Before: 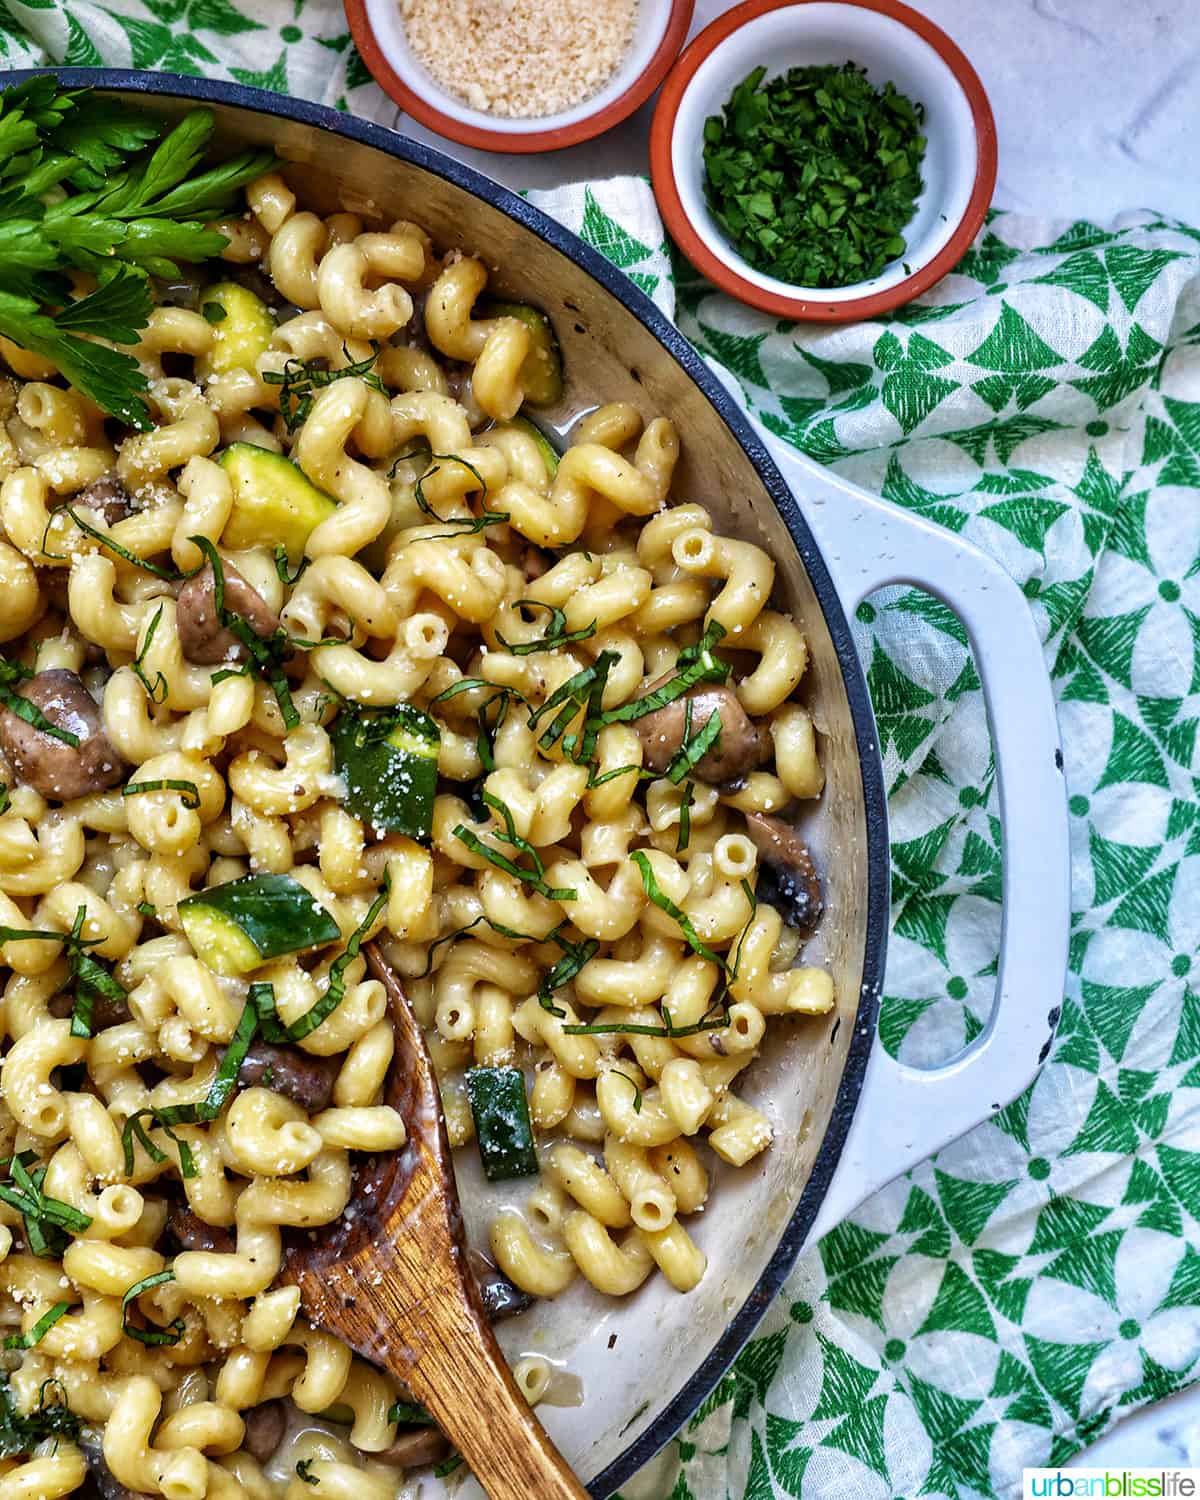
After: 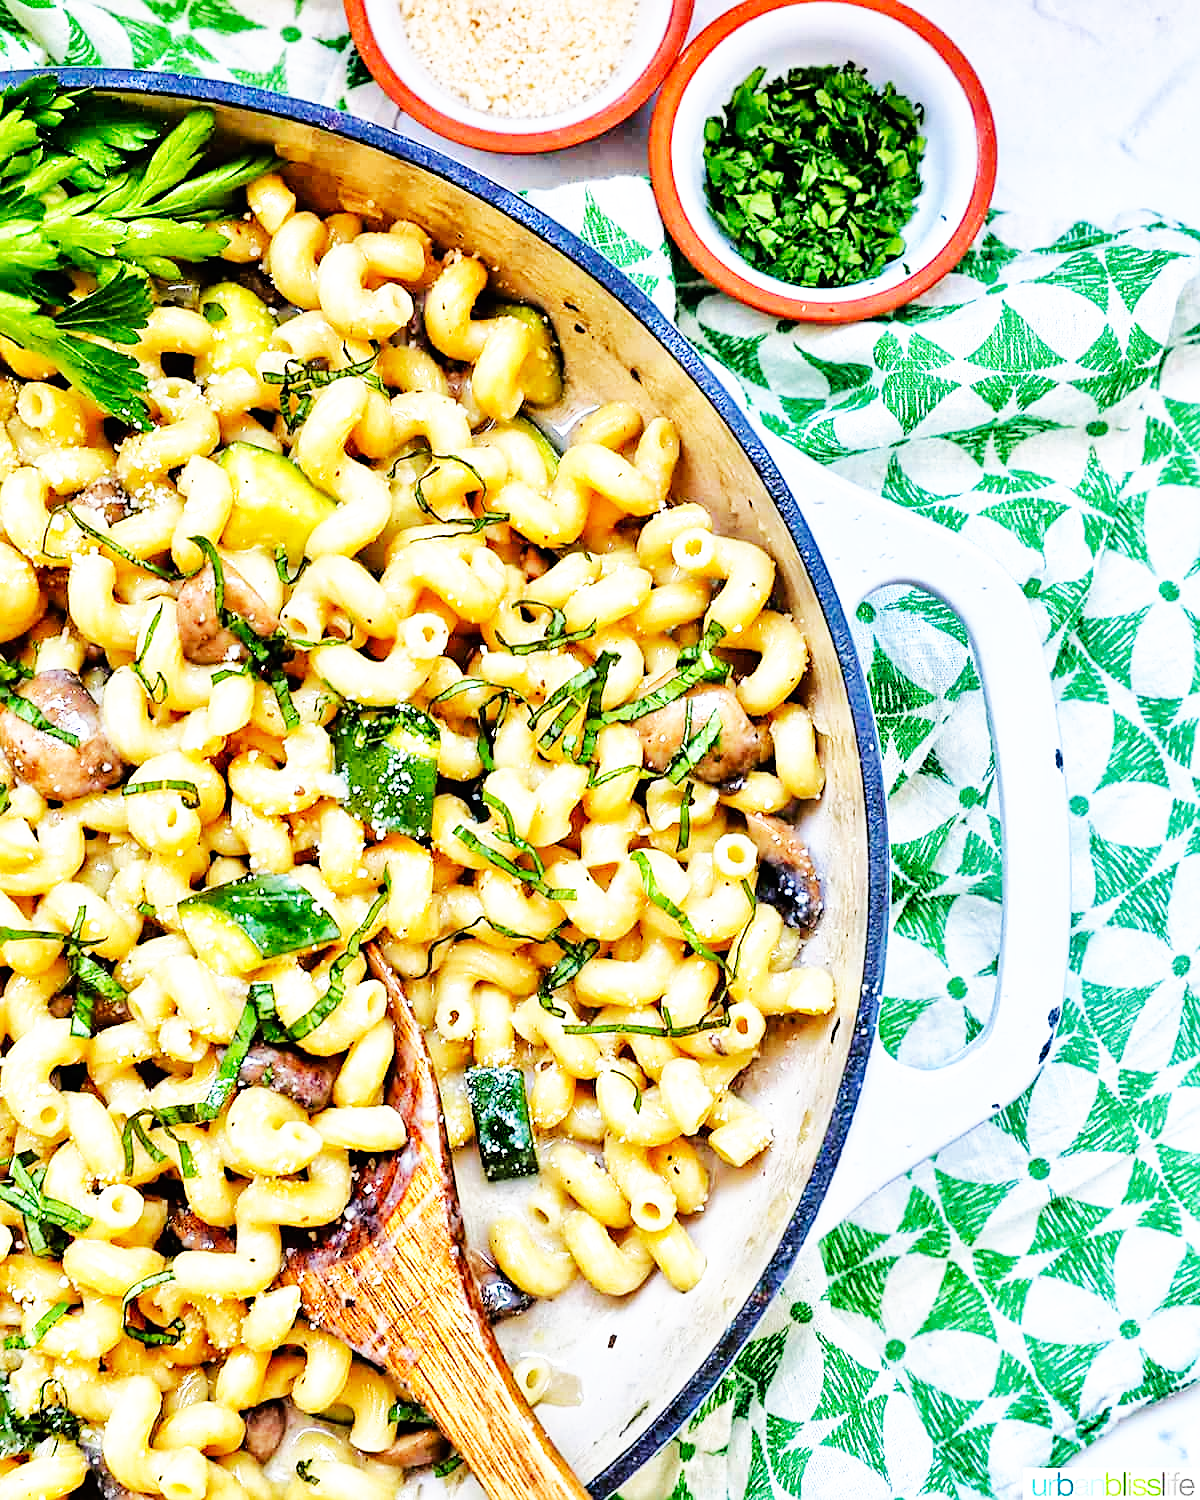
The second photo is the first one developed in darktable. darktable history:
sharpen: on, module defaults
tone equalizer: -7 EV 0.15 EV, -6 EV 0.6 EV, -5 EV 1.15 EV, -4 EV 1.33 EV, -3 EV 1.15 EV, -2 EV 0.6 EV, -1 EV 0.15 EV, mask exposure compensation -0.5 EV
base curve: curves: ch0 [(0, 0) (0.007, 0.004) (0.027, 0.03) (0.046, 0.07) (0.207, 0.54) (0.442, 0.872) (0.673, 0.972) (1, 1)], preserve colors none
